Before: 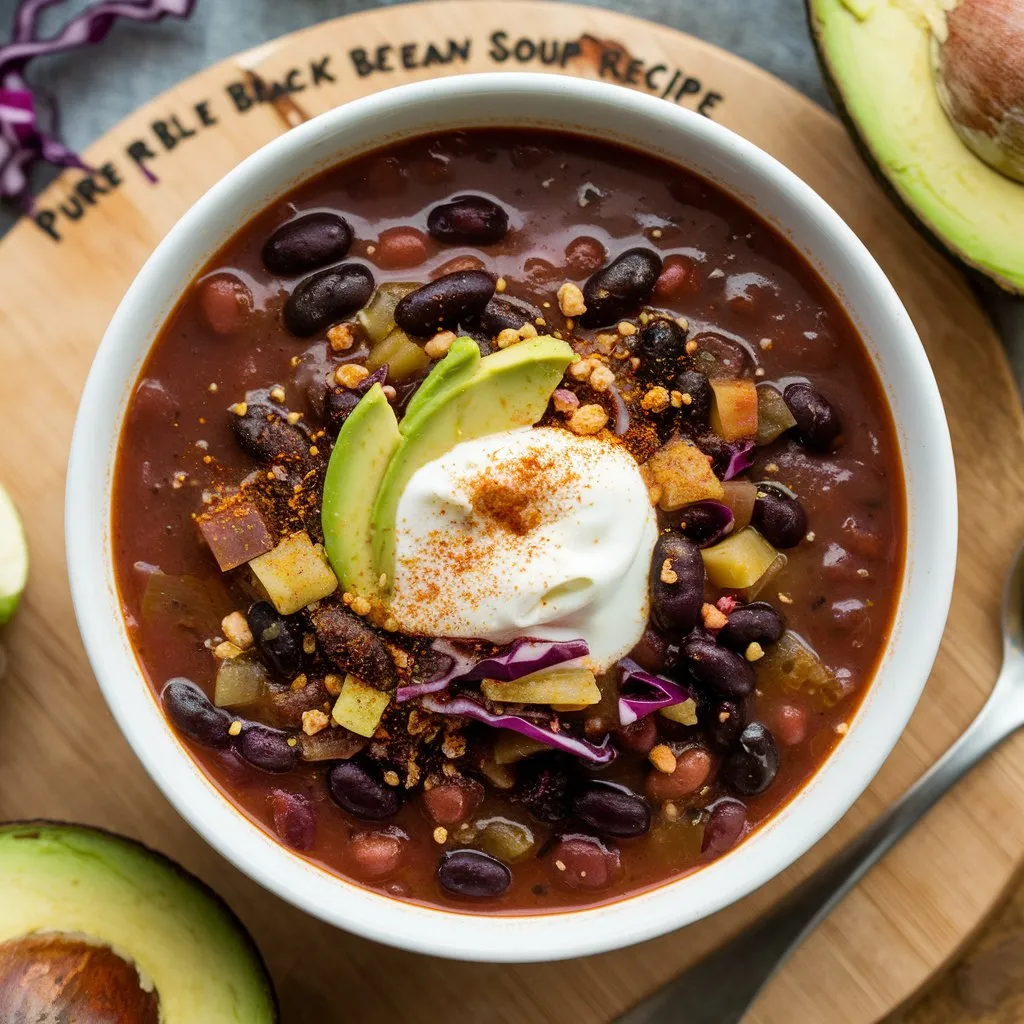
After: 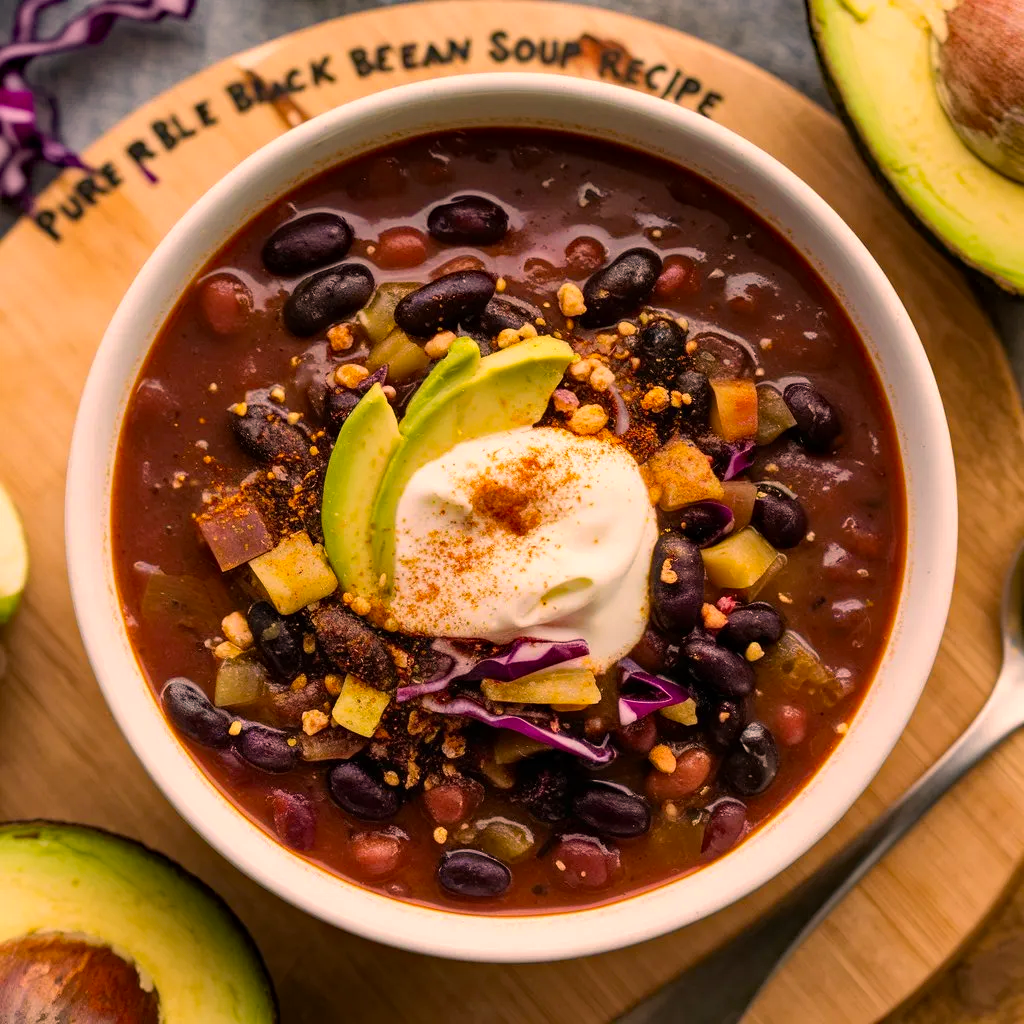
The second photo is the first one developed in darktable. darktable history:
haze removal: strength 0.304, distance 0.245, compatibility mode true, adaptive false
color correction: highlights a* 20.51, highlights b* 19.73
